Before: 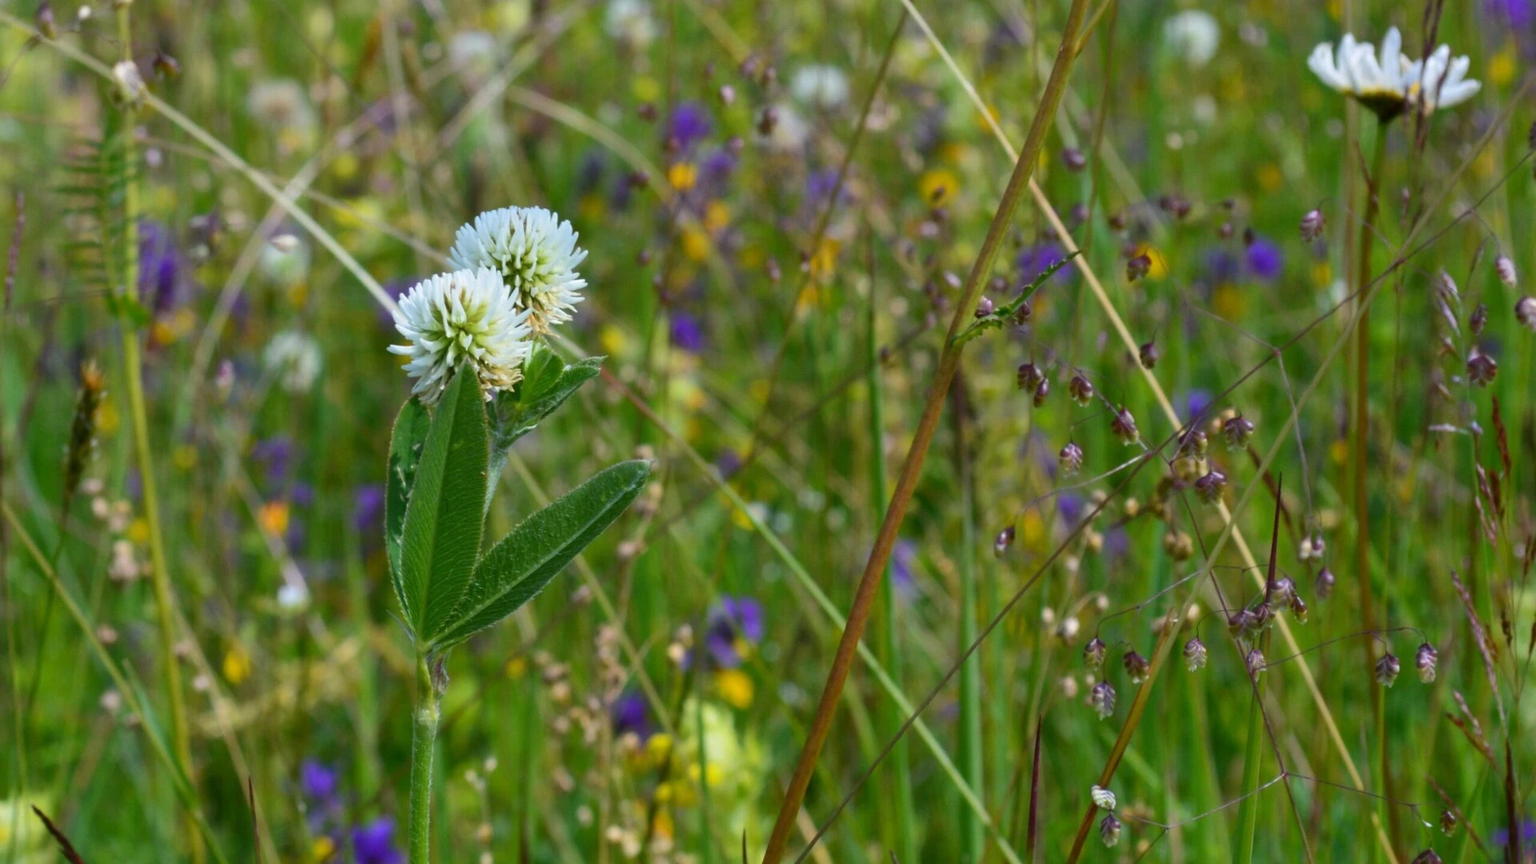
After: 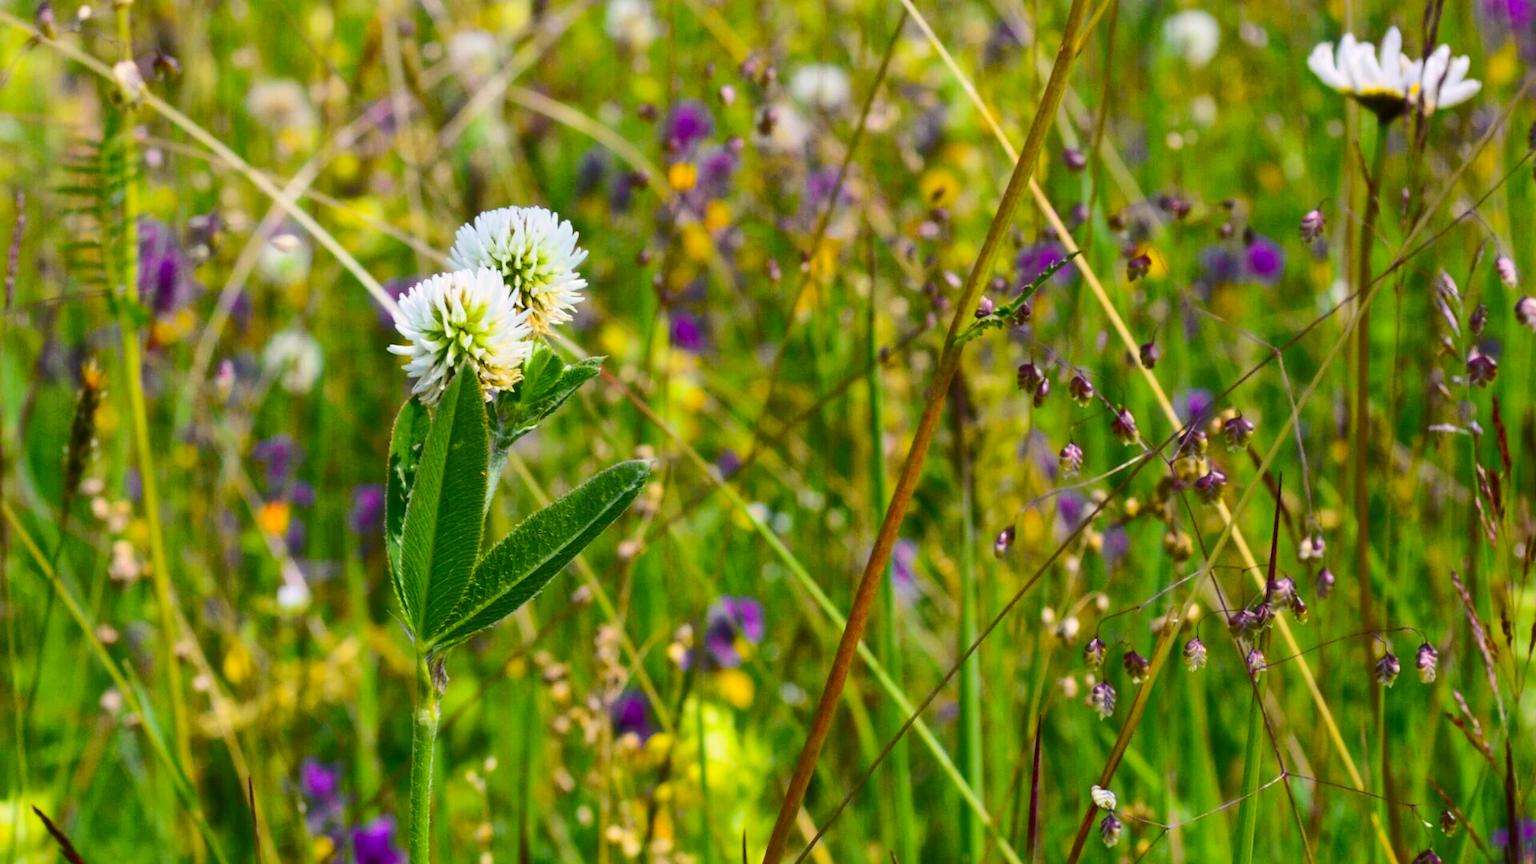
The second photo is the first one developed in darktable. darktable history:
local contrast: mode bilateral grid, contrast 10, coarseness 25, detail 115%, midtone range 0.2
tone curve: curves: ch0 [(0, 0.023) (0.103, 0.087) (0.295, 0.297) (0.445, 0.531) (0.553, 0.665) (0.735, 0.843) (0.994, 1)]; ch1 [(0, 0) (0.414, 0.395) (0.447, 0.447) (0.485, 0.5) (0.512, 0.524) (0.542, 0.581) (0.581, 0.632) (0.646, 0.715) (1, 1)]; ch2 [(0, 0) (0.369, 0.388) (0.449, 0.431) (0.478, 0.471) (0.516, 0.517) (0.579, 0.624) (0.674, 0.775) (1, 1)], color space Lab, independent channels, preserve colors none
color correction: highlights a* 1.39, highlights b* 17.83
color calibration: illuminant as shot in camera, x 0.358, y 0.373, temperature 4628.91 K
levels: levels [0.016, 0.5, 0.996]
